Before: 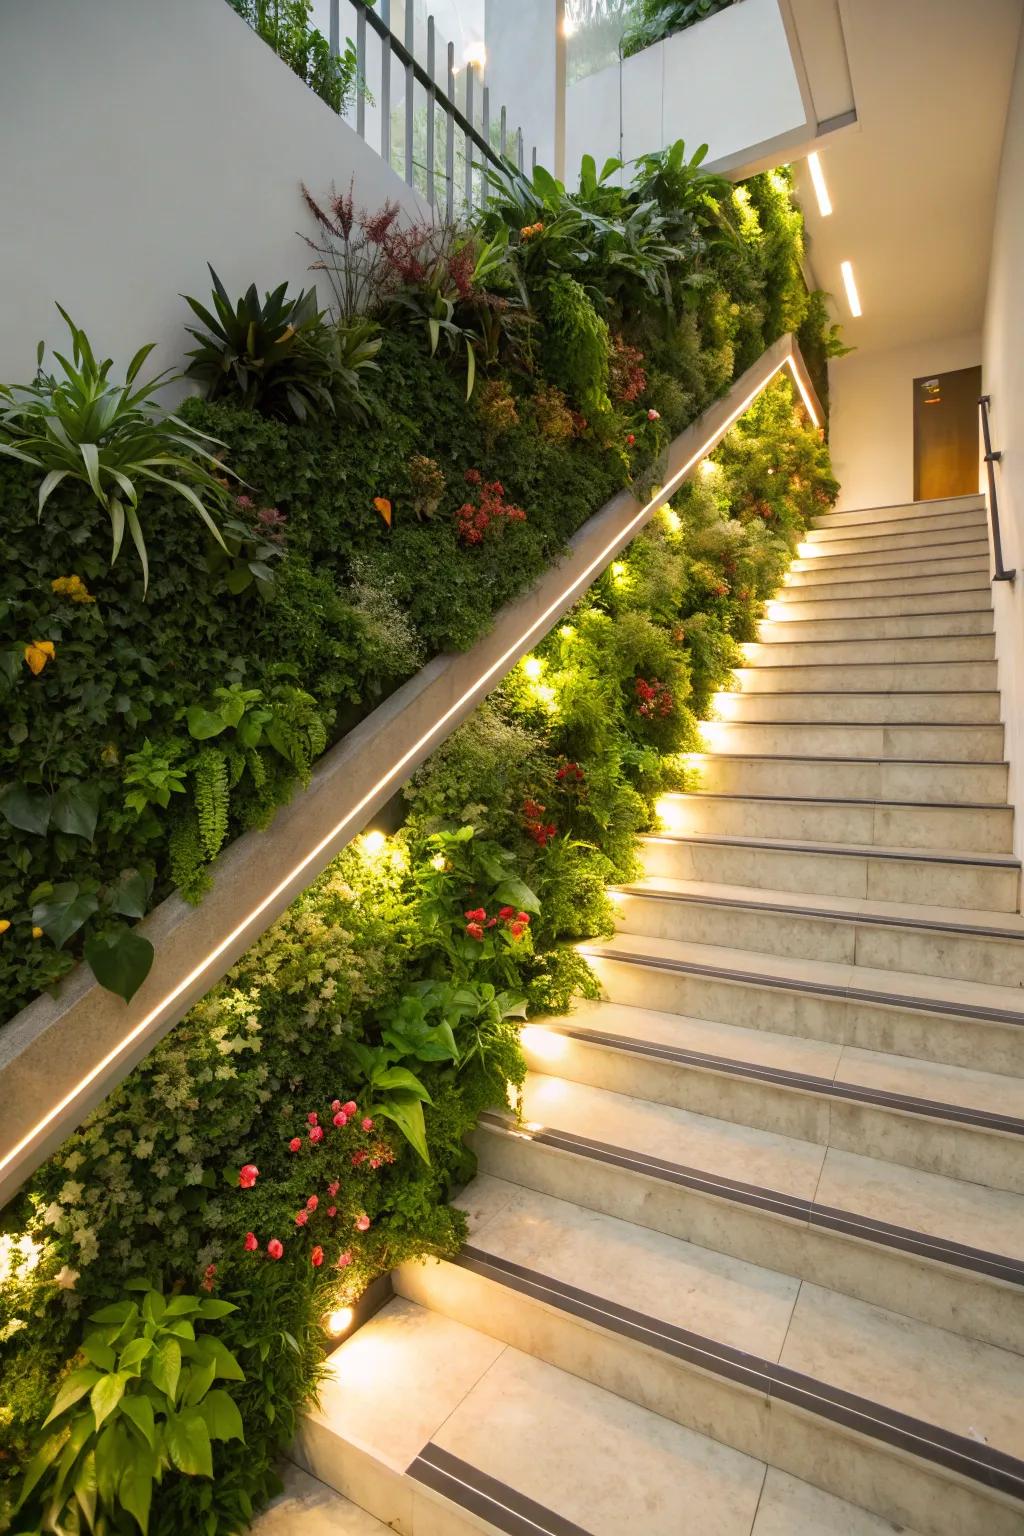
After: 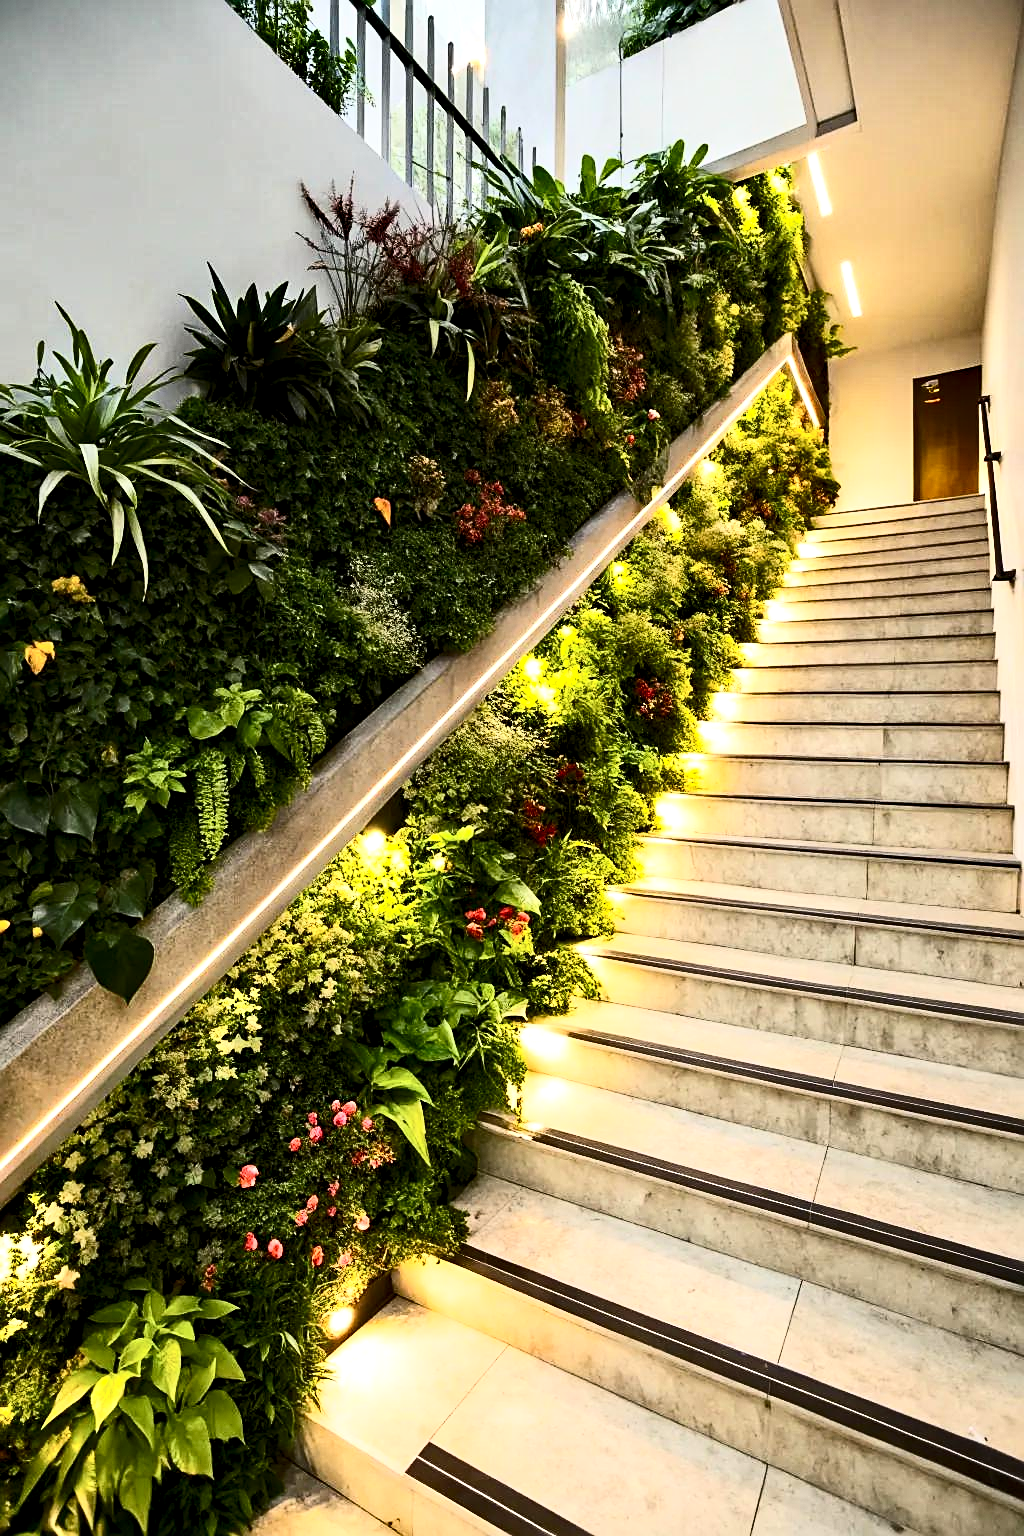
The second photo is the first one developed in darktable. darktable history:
contrast equalizer: y [[0.601, 0.6, 0.598, 0.598, 0.6, 0.601], [0.5 ×6], [0.5 ×6], [0 ×6], [0 ×6]]
color balance rgb: shadows lift › chroma 0.915%, shadows lift › hue 113.1°, perceptual saturation grading › global saturation 17.616%
contrast brightness saturation: contrast 0.393, brightness 0.112
sharpen: on, module defaults
